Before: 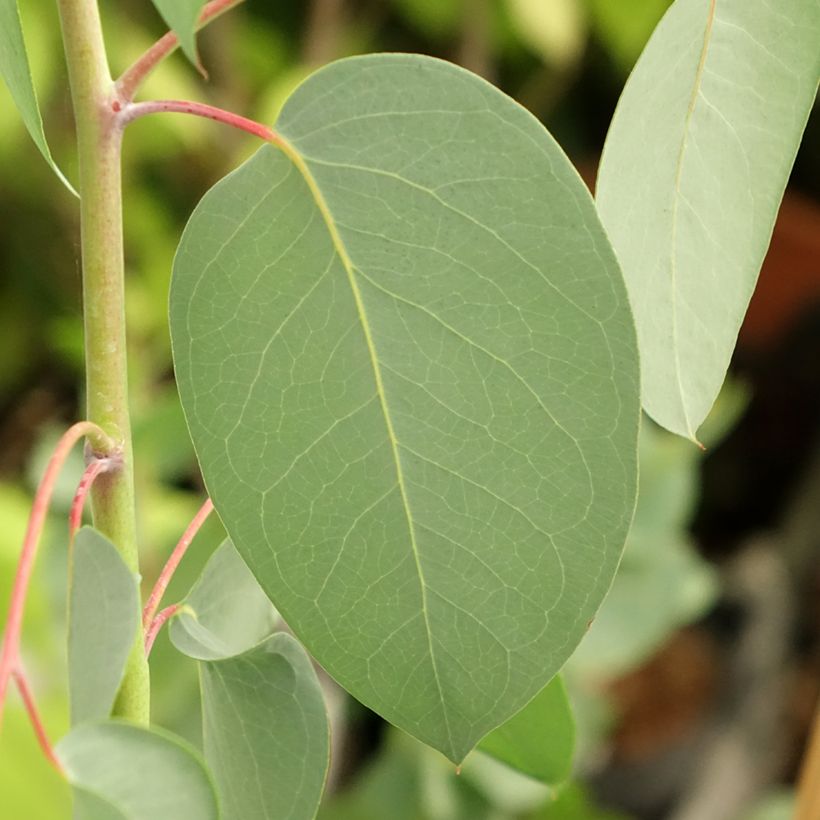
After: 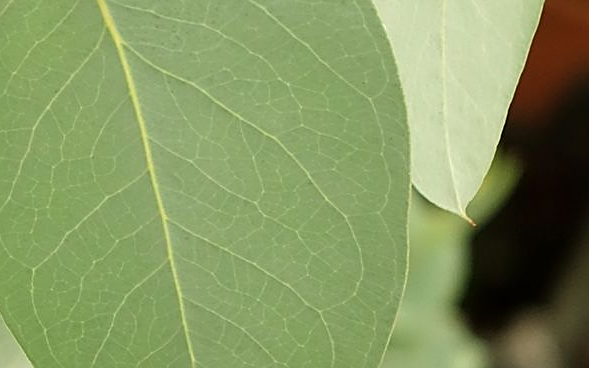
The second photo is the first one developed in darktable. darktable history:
crop and rotate: left 28.082%, top 27.339%, bottom 27.693%
sharpen: on, module defaults
